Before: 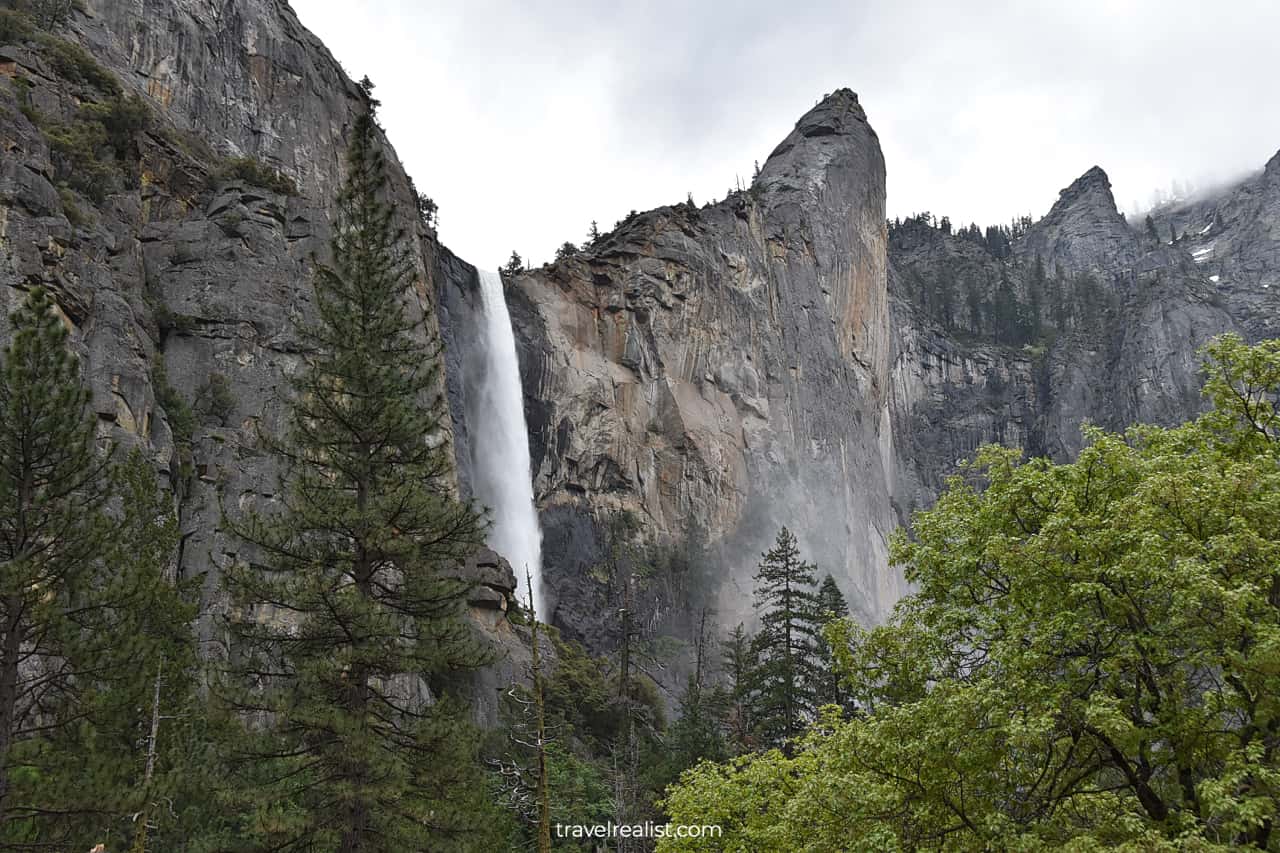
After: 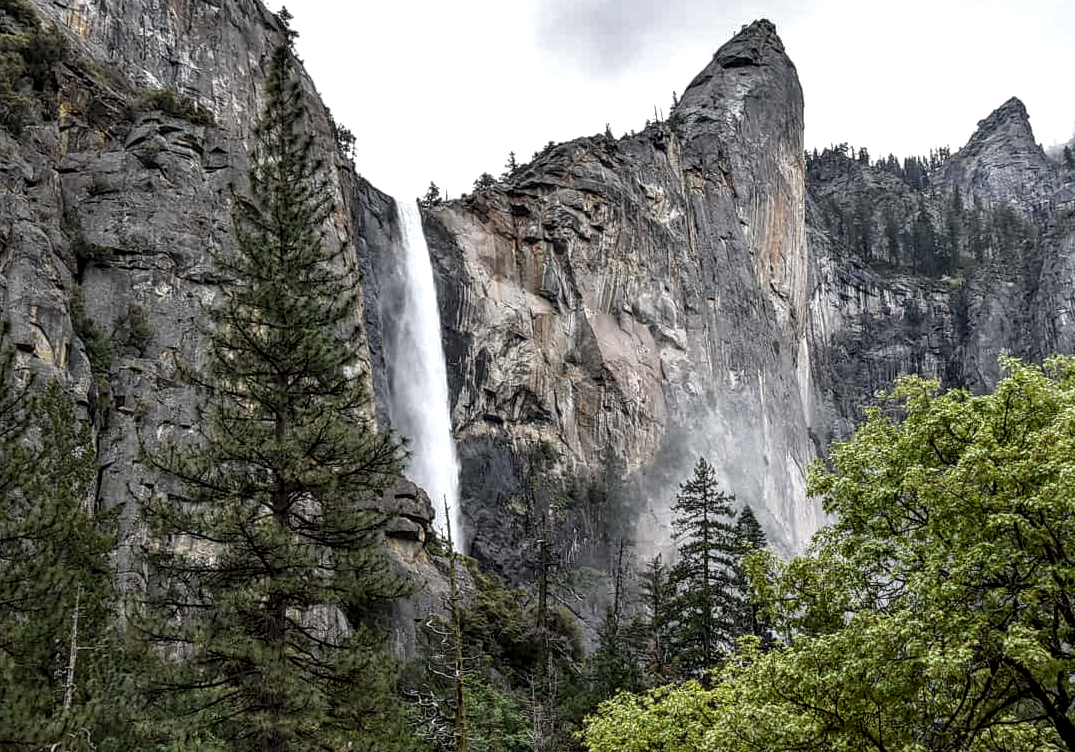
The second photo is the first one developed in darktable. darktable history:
crop: left 6.446%, top 8.188%, right 9.538%, bottom 3.548%
exposure: exposure 0.127 EV, compensate highlight preservation false
local contrast: highlights 12%, shadows 38%, detail 183%, midtone range 0.471
